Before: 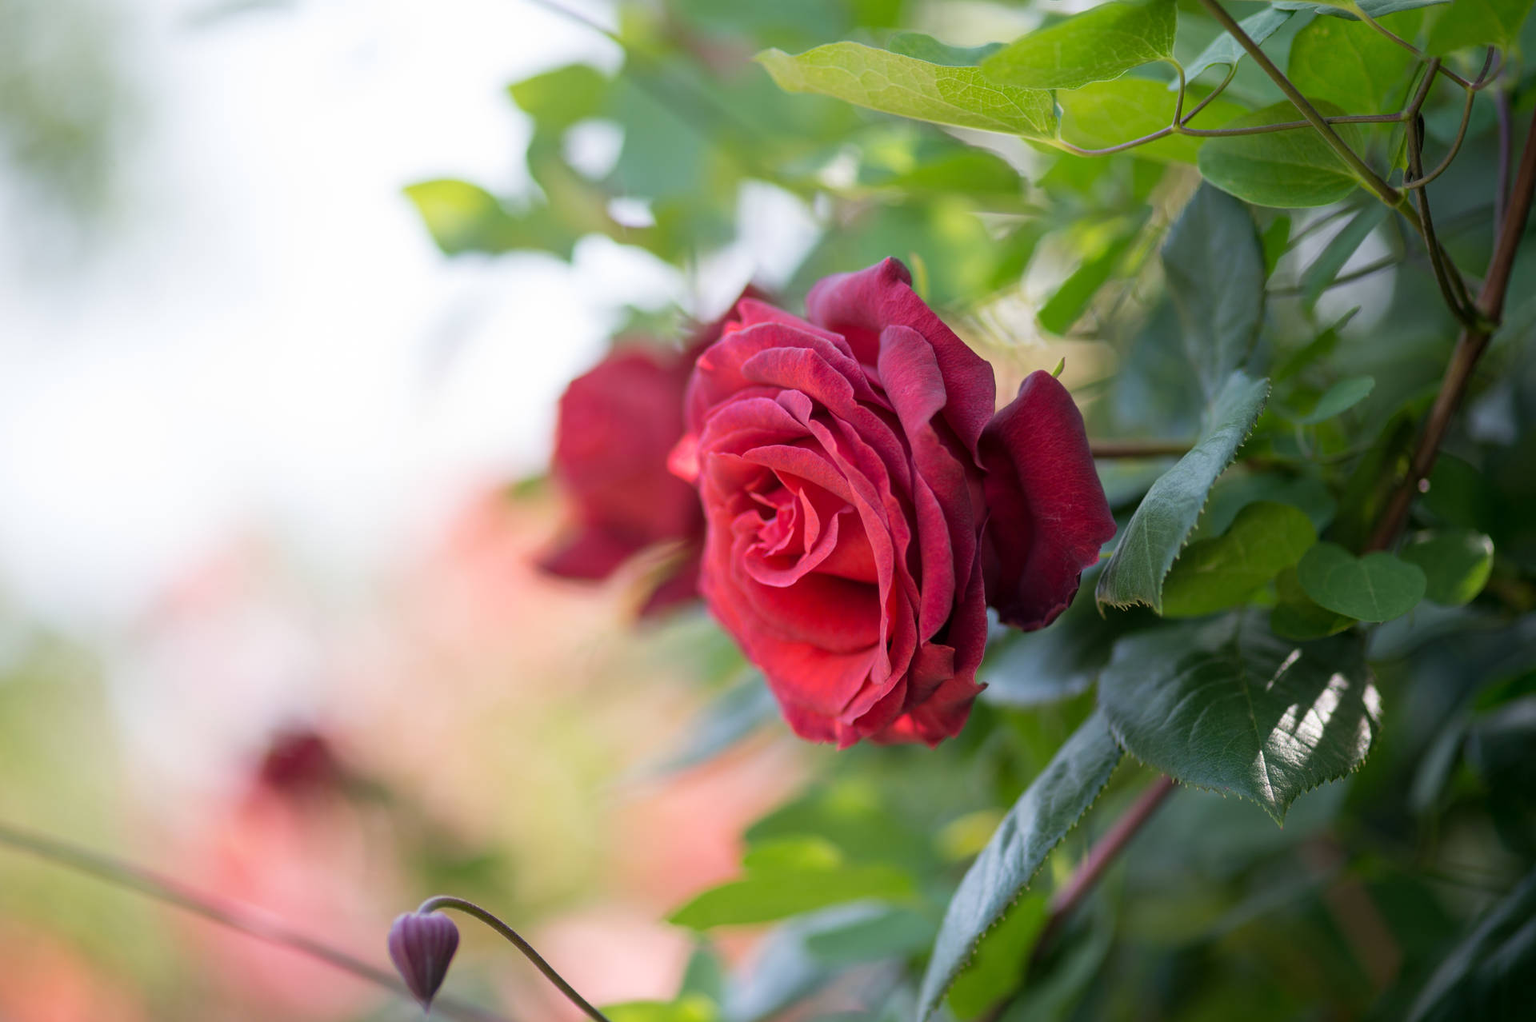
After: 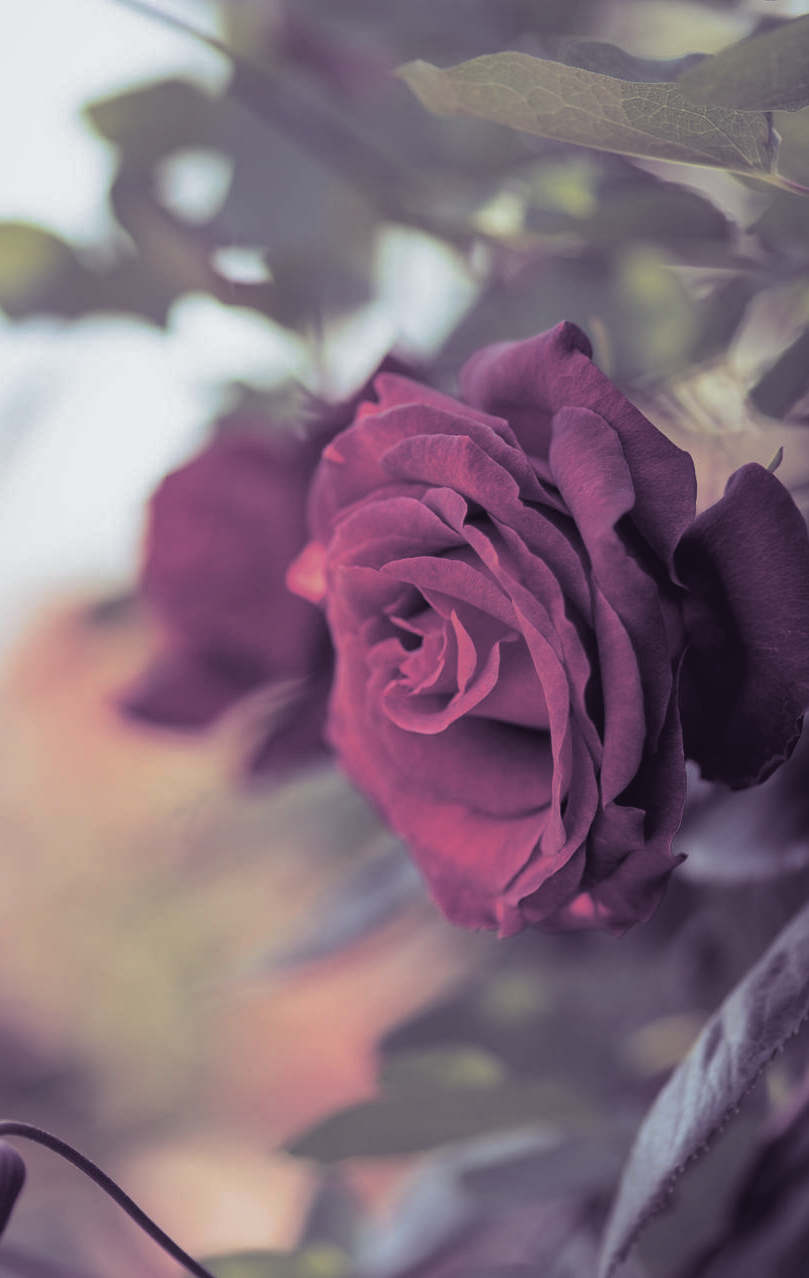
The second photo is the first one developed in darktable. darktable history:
crop: left 28.583%, right 29.231%
shadows and highlights: shadows 10, white point adjustment 1, highlights -40
rgb curve: curves: ch0 [(0.123, 0.061) (0.995, 0.887)]; ch1 [(0.06, 0.116) (1, 0.906)]; ch2 [(0, 0) (0.824, 0.69) (1, 1)], mode RGB, independent channels, compensate middle gray true
split-toning: shadows › hue 266.4°, shadows › saturation 0.4, highlights › hue 61.2°, highlights › saturation 0.3, compress 0%
